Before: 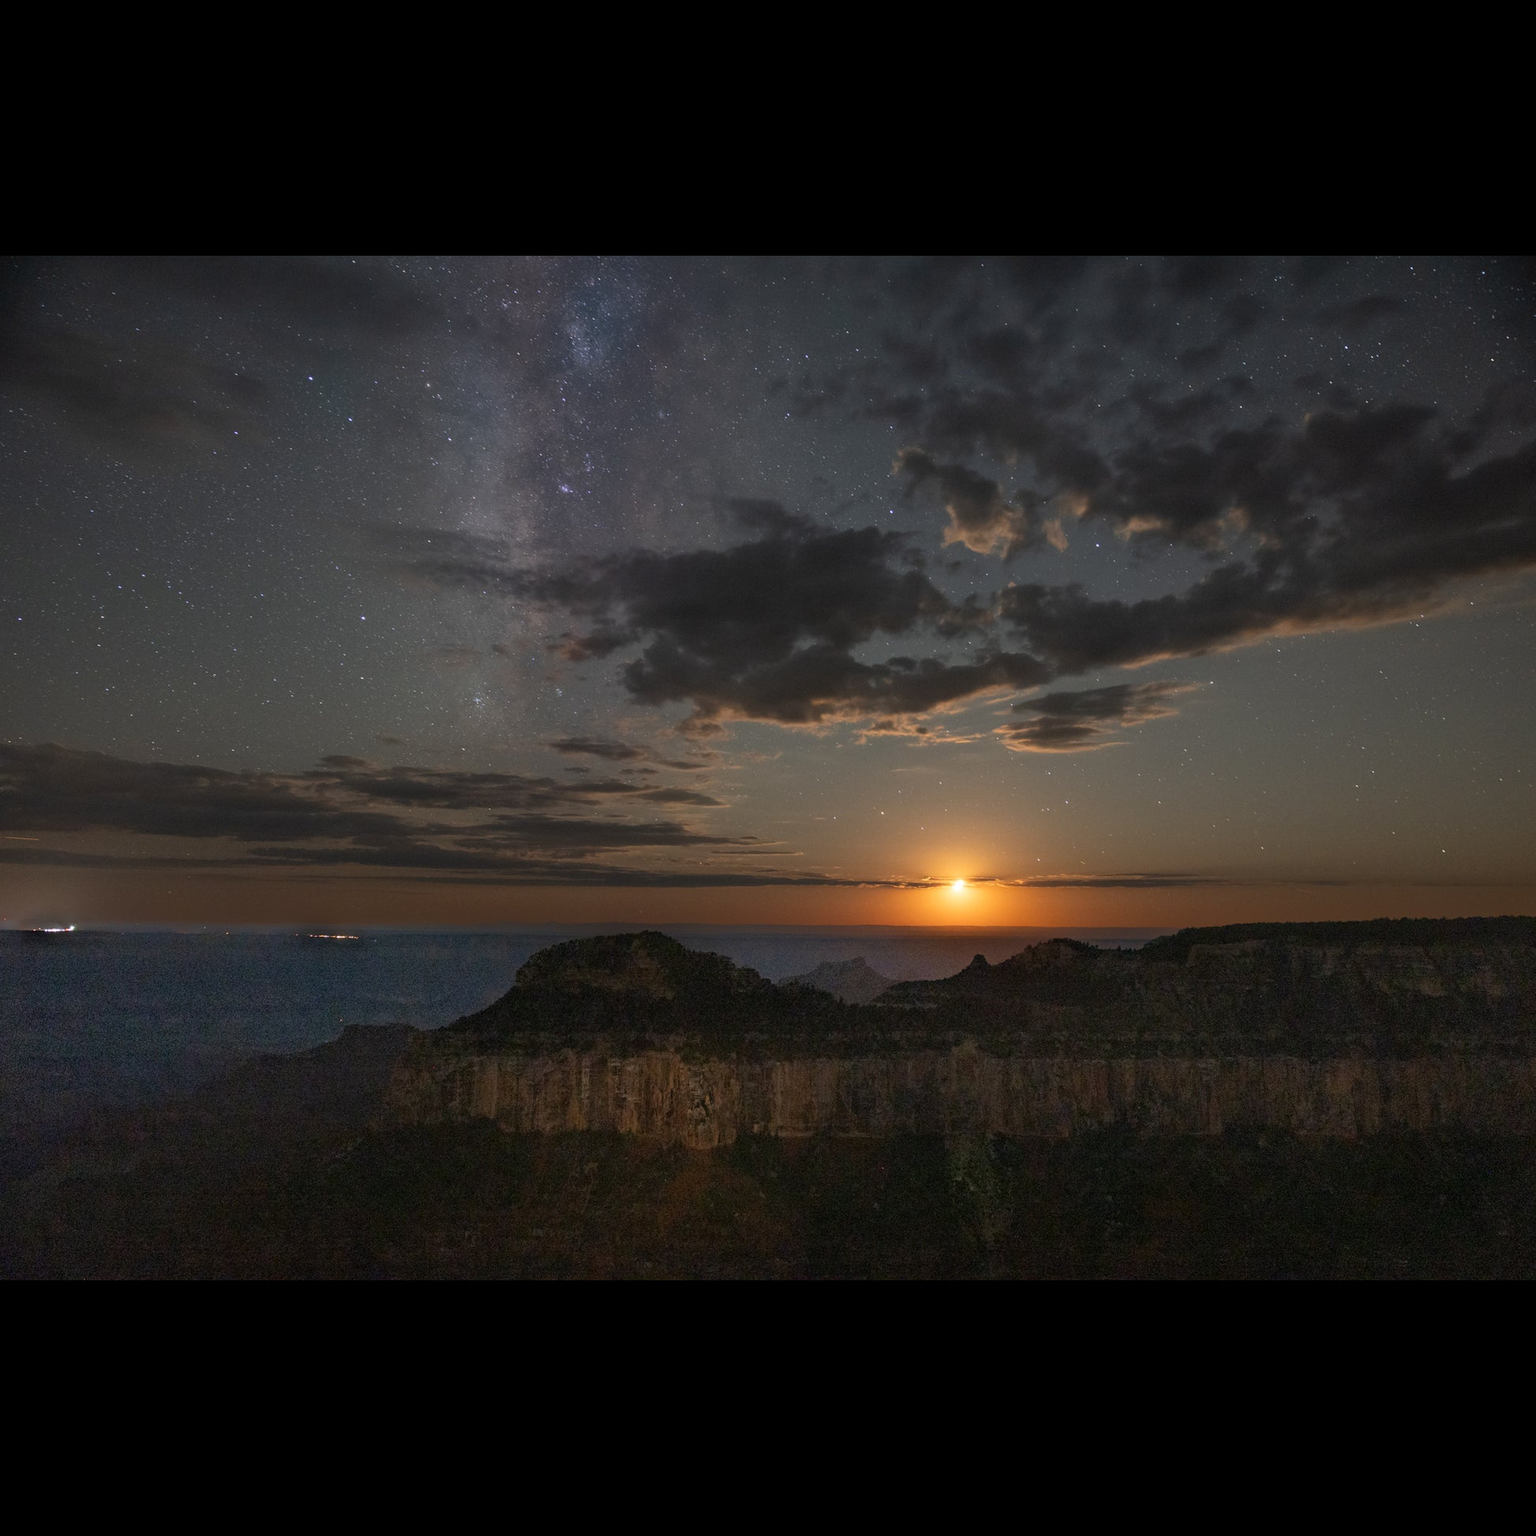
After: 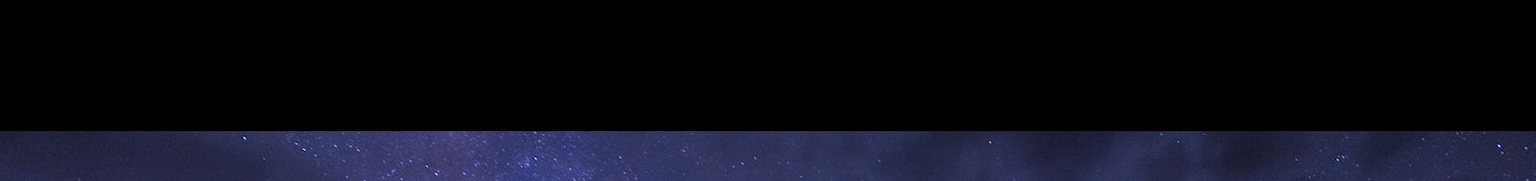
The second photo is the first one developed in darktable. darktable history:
white balance: red 0.98, blue 1.61
crop and rotate: left 9.644%, top 9.491%, right 6.021%, bottom 80.509%
